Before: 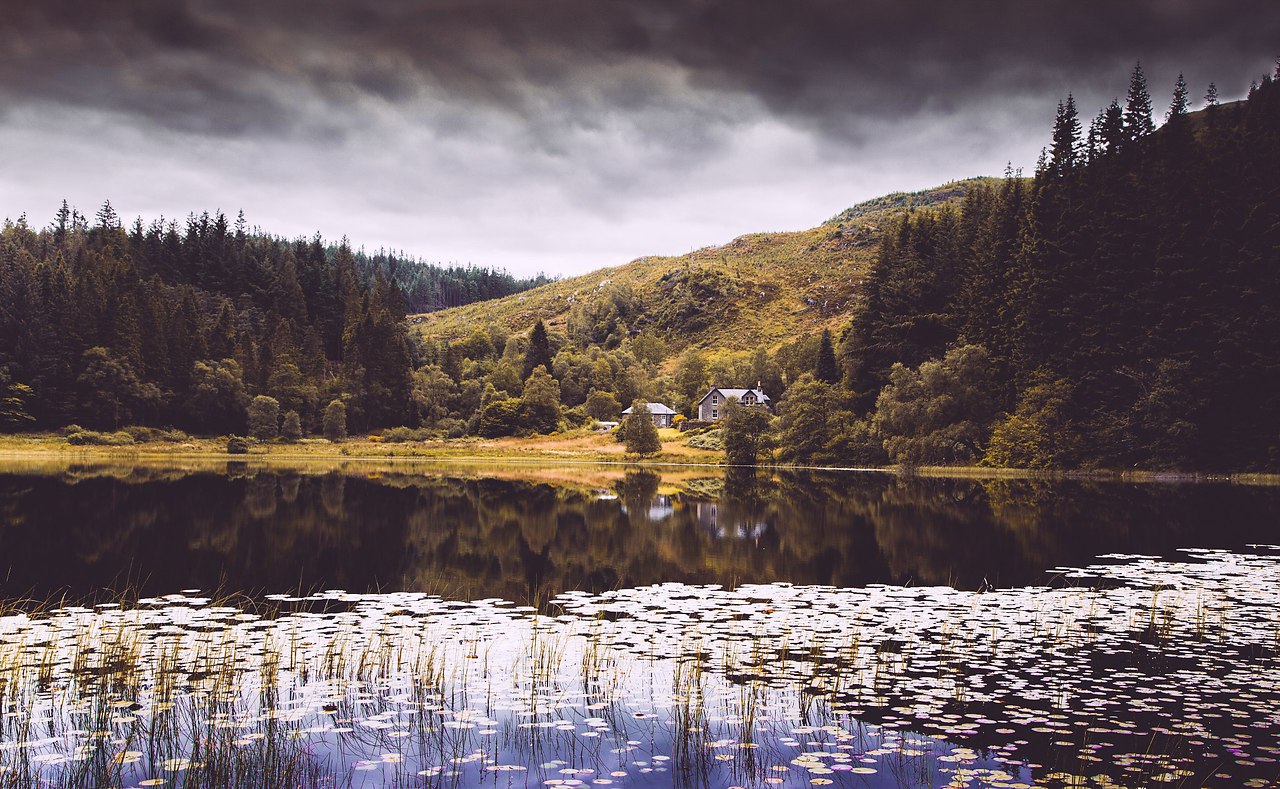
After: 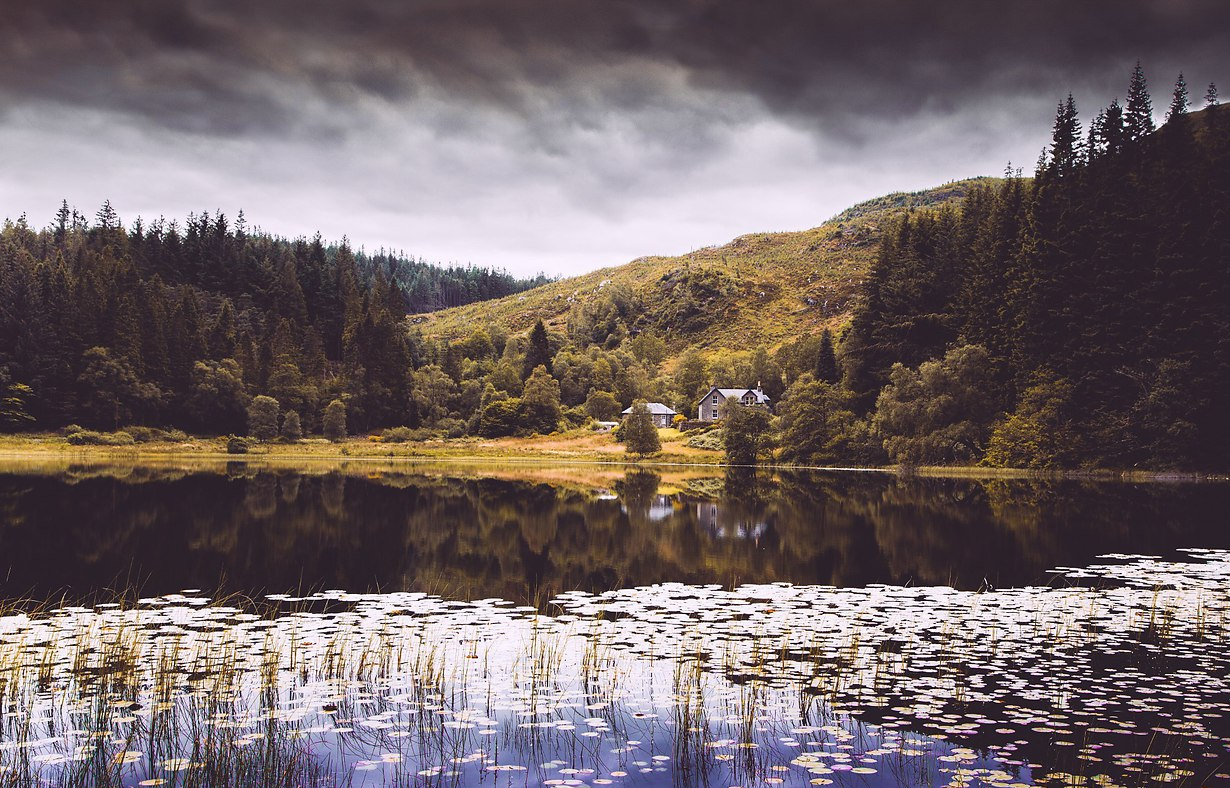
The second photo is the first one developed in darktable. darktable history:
crop: right 3.858%, bottom 0.046%
